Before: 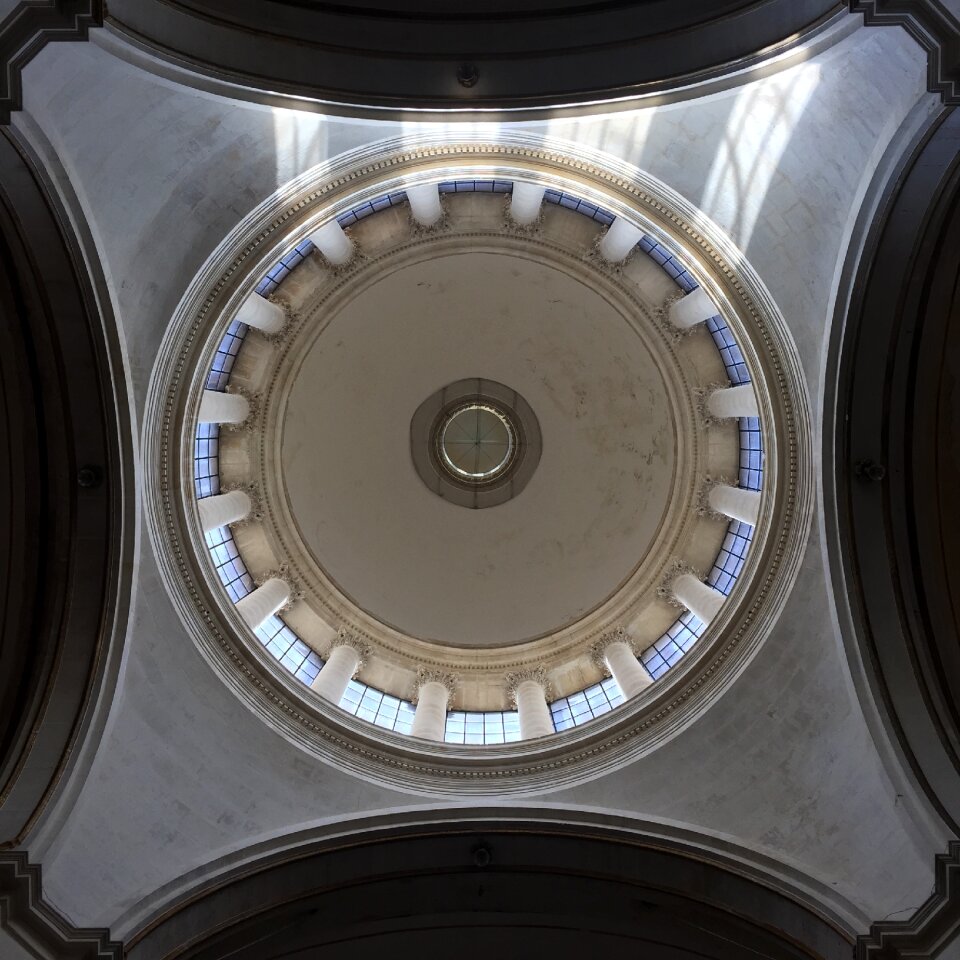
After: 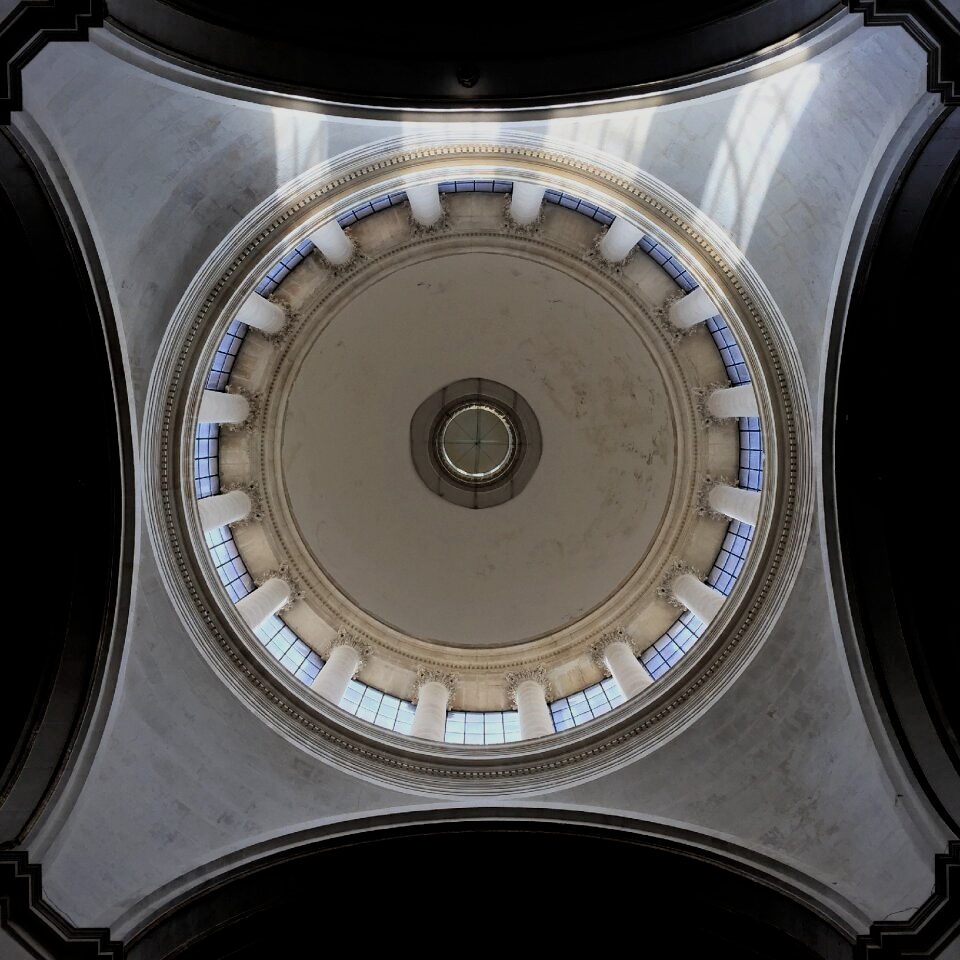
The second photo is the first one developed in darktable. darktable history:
filmic rgb: black relative exposure -7.74 EV, white relative exposure 4.35 EV, target black luminance 0%, hardness 3.76, latitude 50.83%, contrast 1.072, highlights saturation mix 8.98%, shadows ↔ highlights balance -0.248%
